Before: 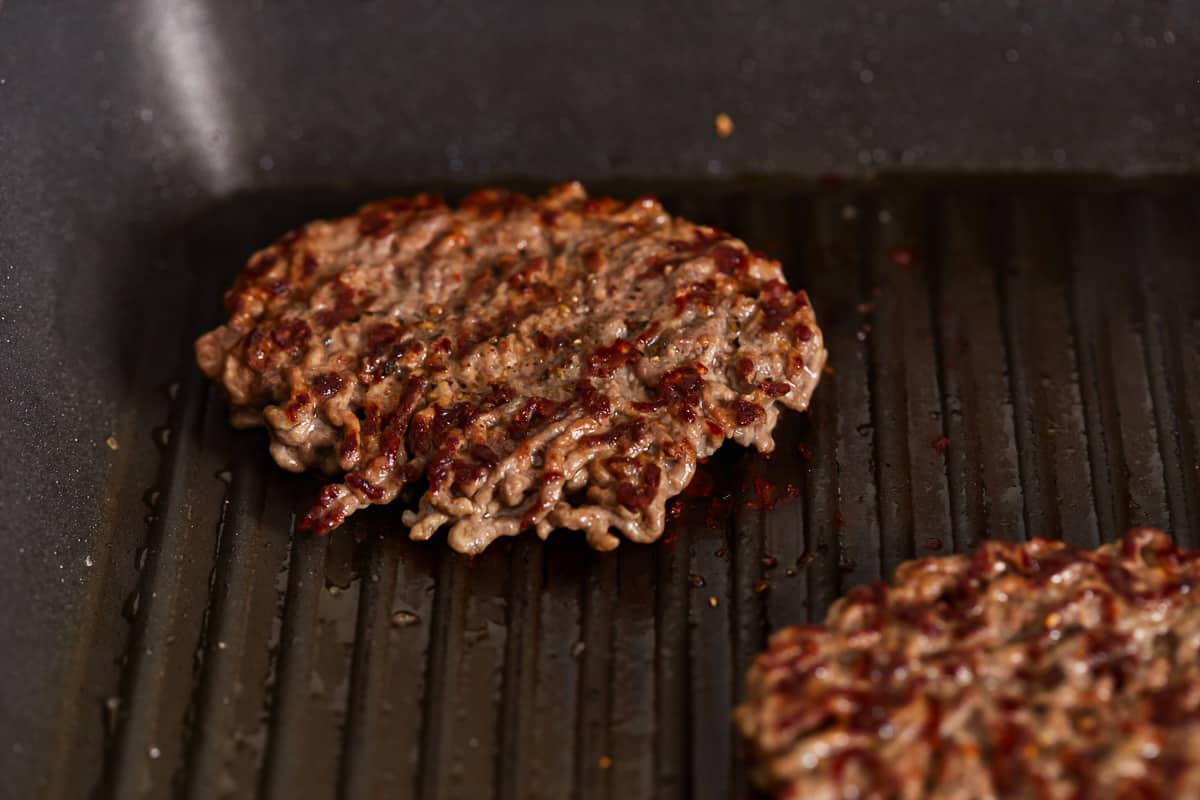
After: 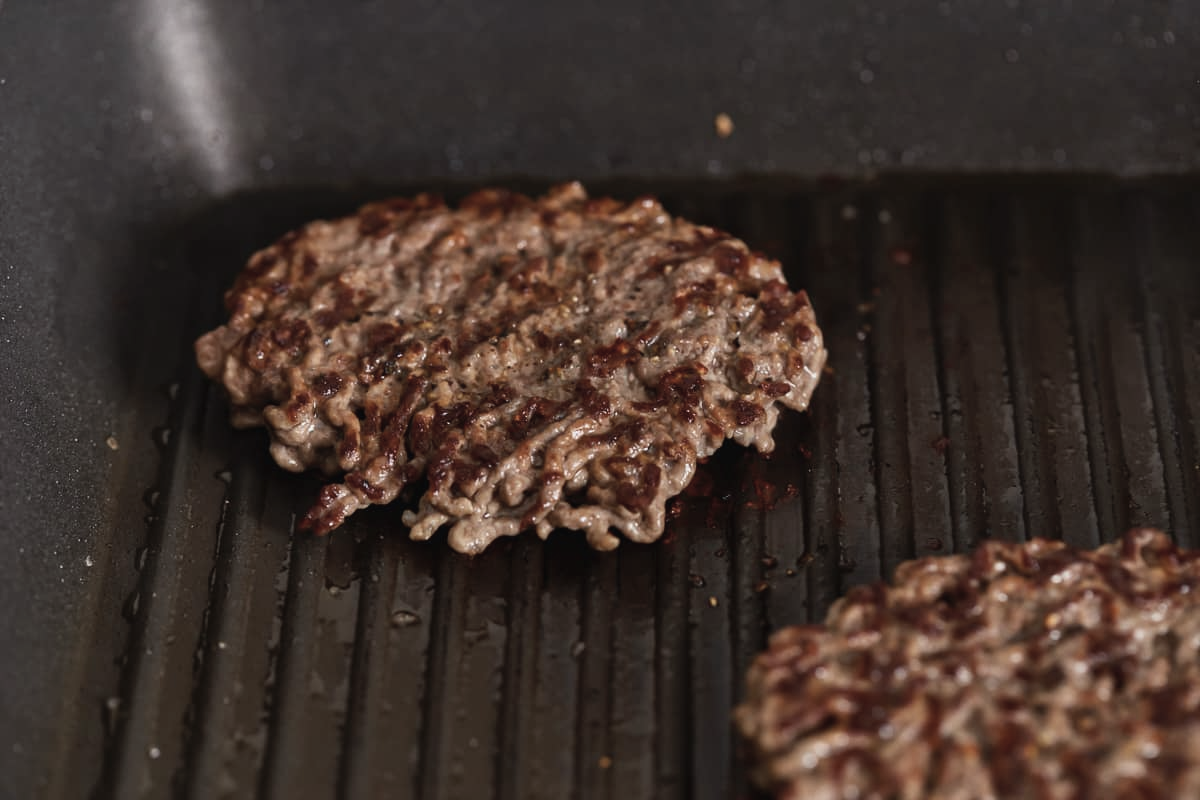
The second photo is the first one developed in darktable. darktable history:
contrast brightness saturation: contrast -0.043, saturation -0.401
